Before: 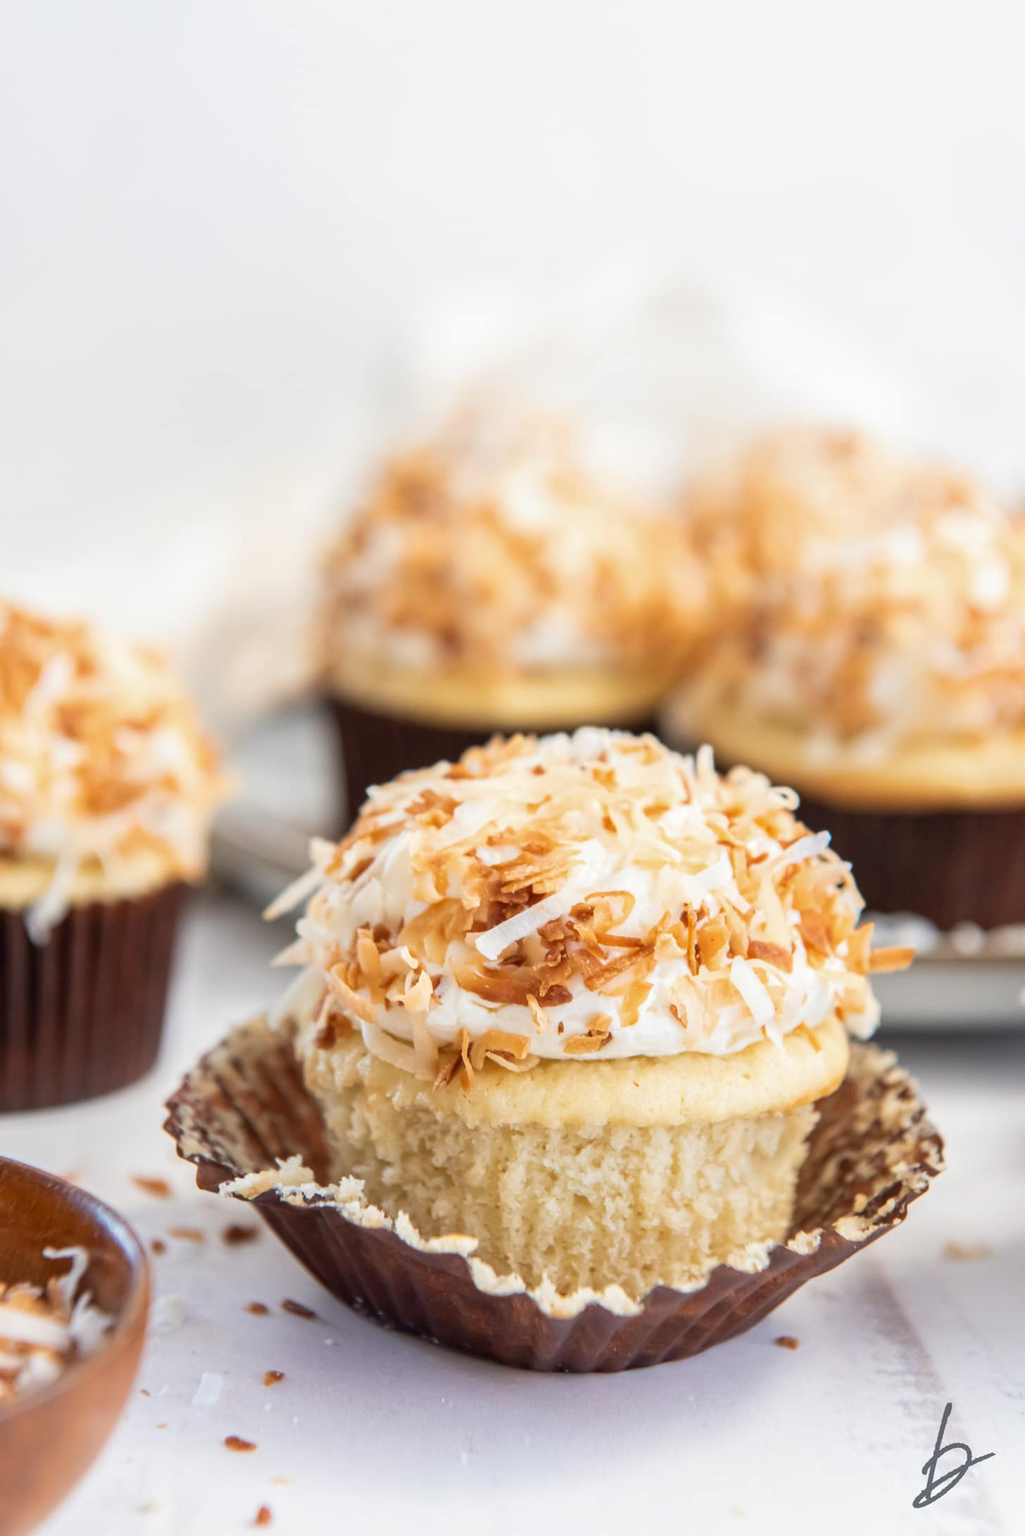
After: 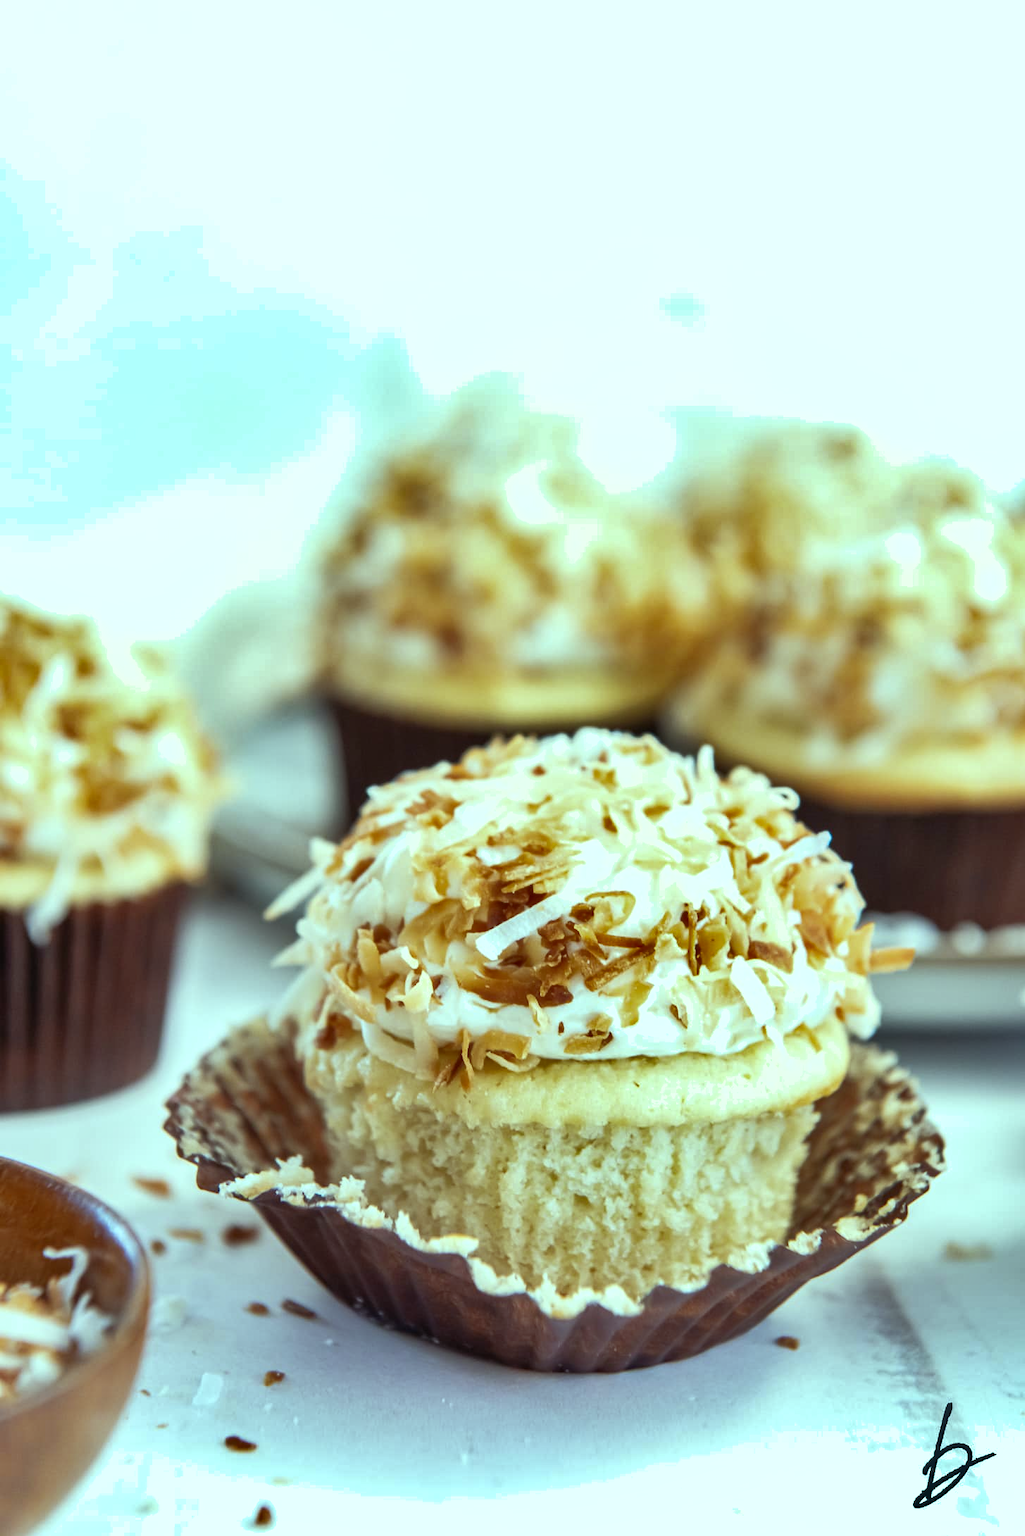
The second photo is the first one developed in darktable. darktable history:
color balance: mode lift, gamma, gain (sRGB), lift [0.997, 0.979, 1.021, 1.011], gamma [1, 1.084, 0.916, 0.998], gain [1, 0.87, 1.13, 1.101], contrast 4.55%, contrast fulcrum 38.24%, output saturation 104.09%
shadows and highlights: shadows 40, highlights -54, highlights color adjustment 46%, low approximation 0.01, soften with gaussian
tone equalizer: on, module defaults
